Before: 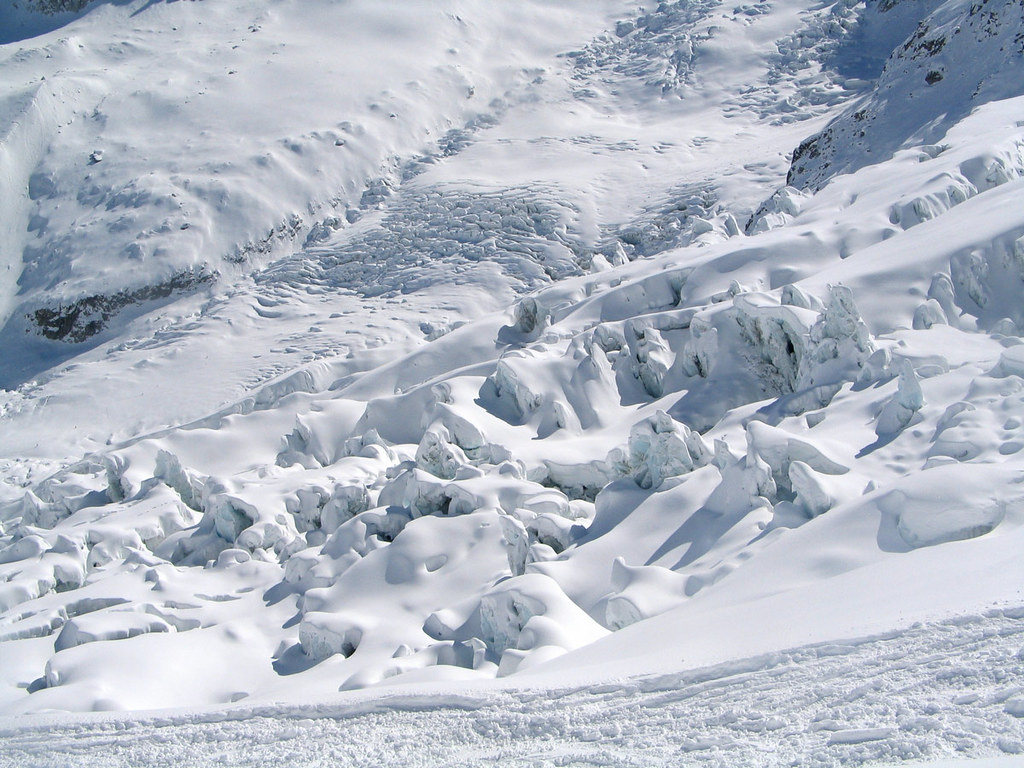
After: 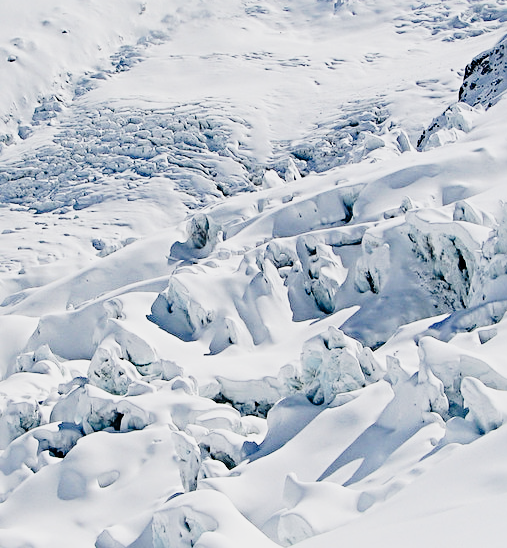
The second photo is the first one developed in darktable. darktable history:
crop: left 32.075%, top 10.976%, right 18.355%, bottom 17.596%
sigmoid: contrast 1.8, skew -0.2, preserve hue 0%, red attenuation 0.1, red rotation 0.035, green attenuation 0.1, green rotation -0.017, blue attenuation 0.15, blue rotation -0.052, base primaries Rec2020
tone curve: curves: ch0 [(0, 0) (0.003, 0.002) (0.011, 0.007) (0.025, 0.016) (0.044, 0.027) (0.069, 0.045) (0.1, 0.077) (0.136, 0.114) (0.177, 0.166) (0.224, 0.241) (0.277, 0.328) (0.335, 0.413) (0.399, 0.498) (0.468, 0.572) (0.543, 0.638) (0.623, 0.711) (0.709, 0.786) (0.801, 0.853) (0.898, 0.929) (1, 1)], preserve colors none
sharpen: radius 4
